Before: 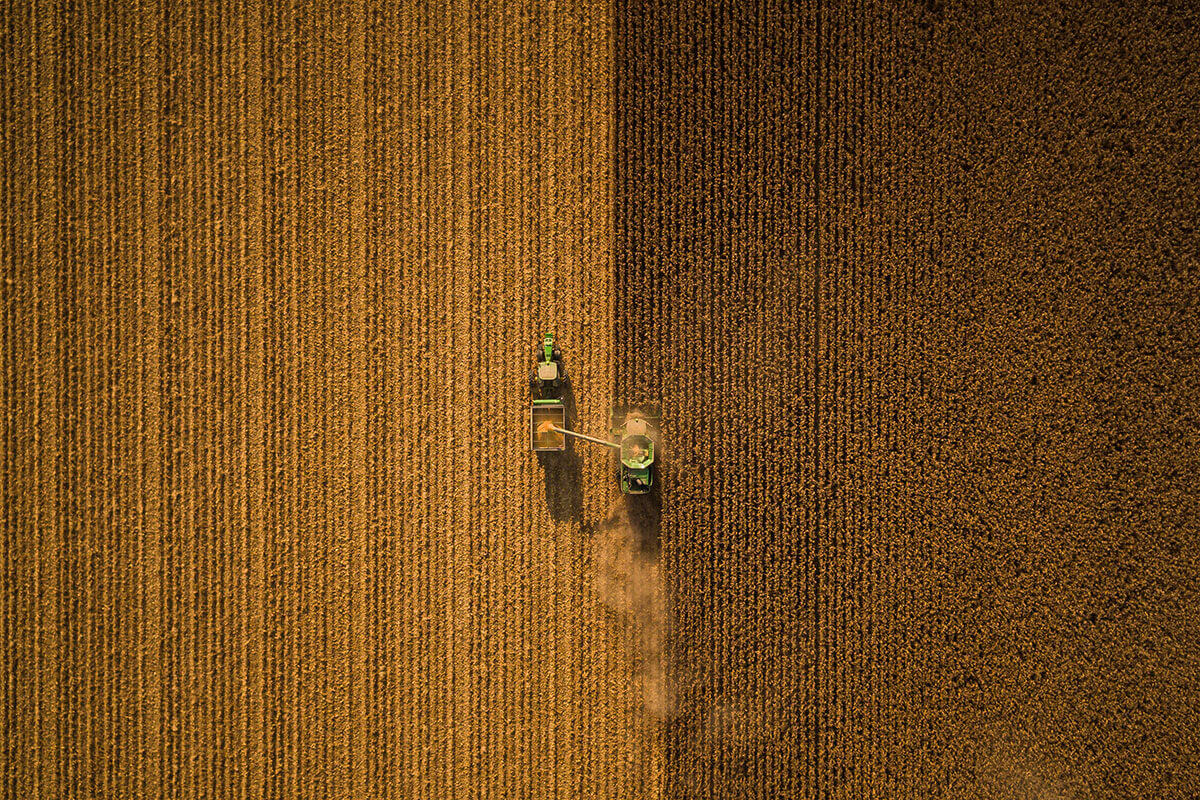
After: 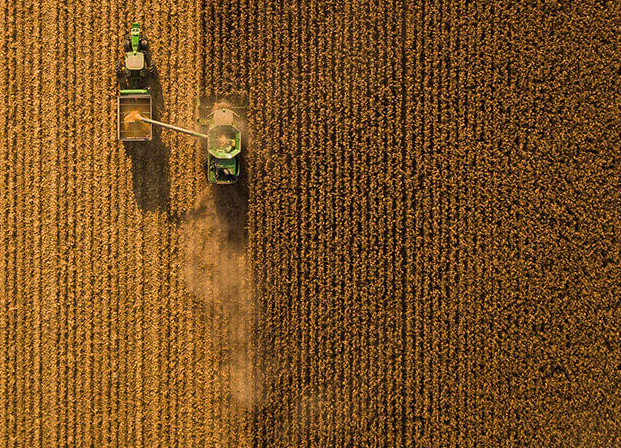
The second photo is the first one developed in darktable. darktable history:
crop: left 34.479%, top 38.822%, right 13.718%, bottom 5.172%
tone equalizer: on, module defaults
